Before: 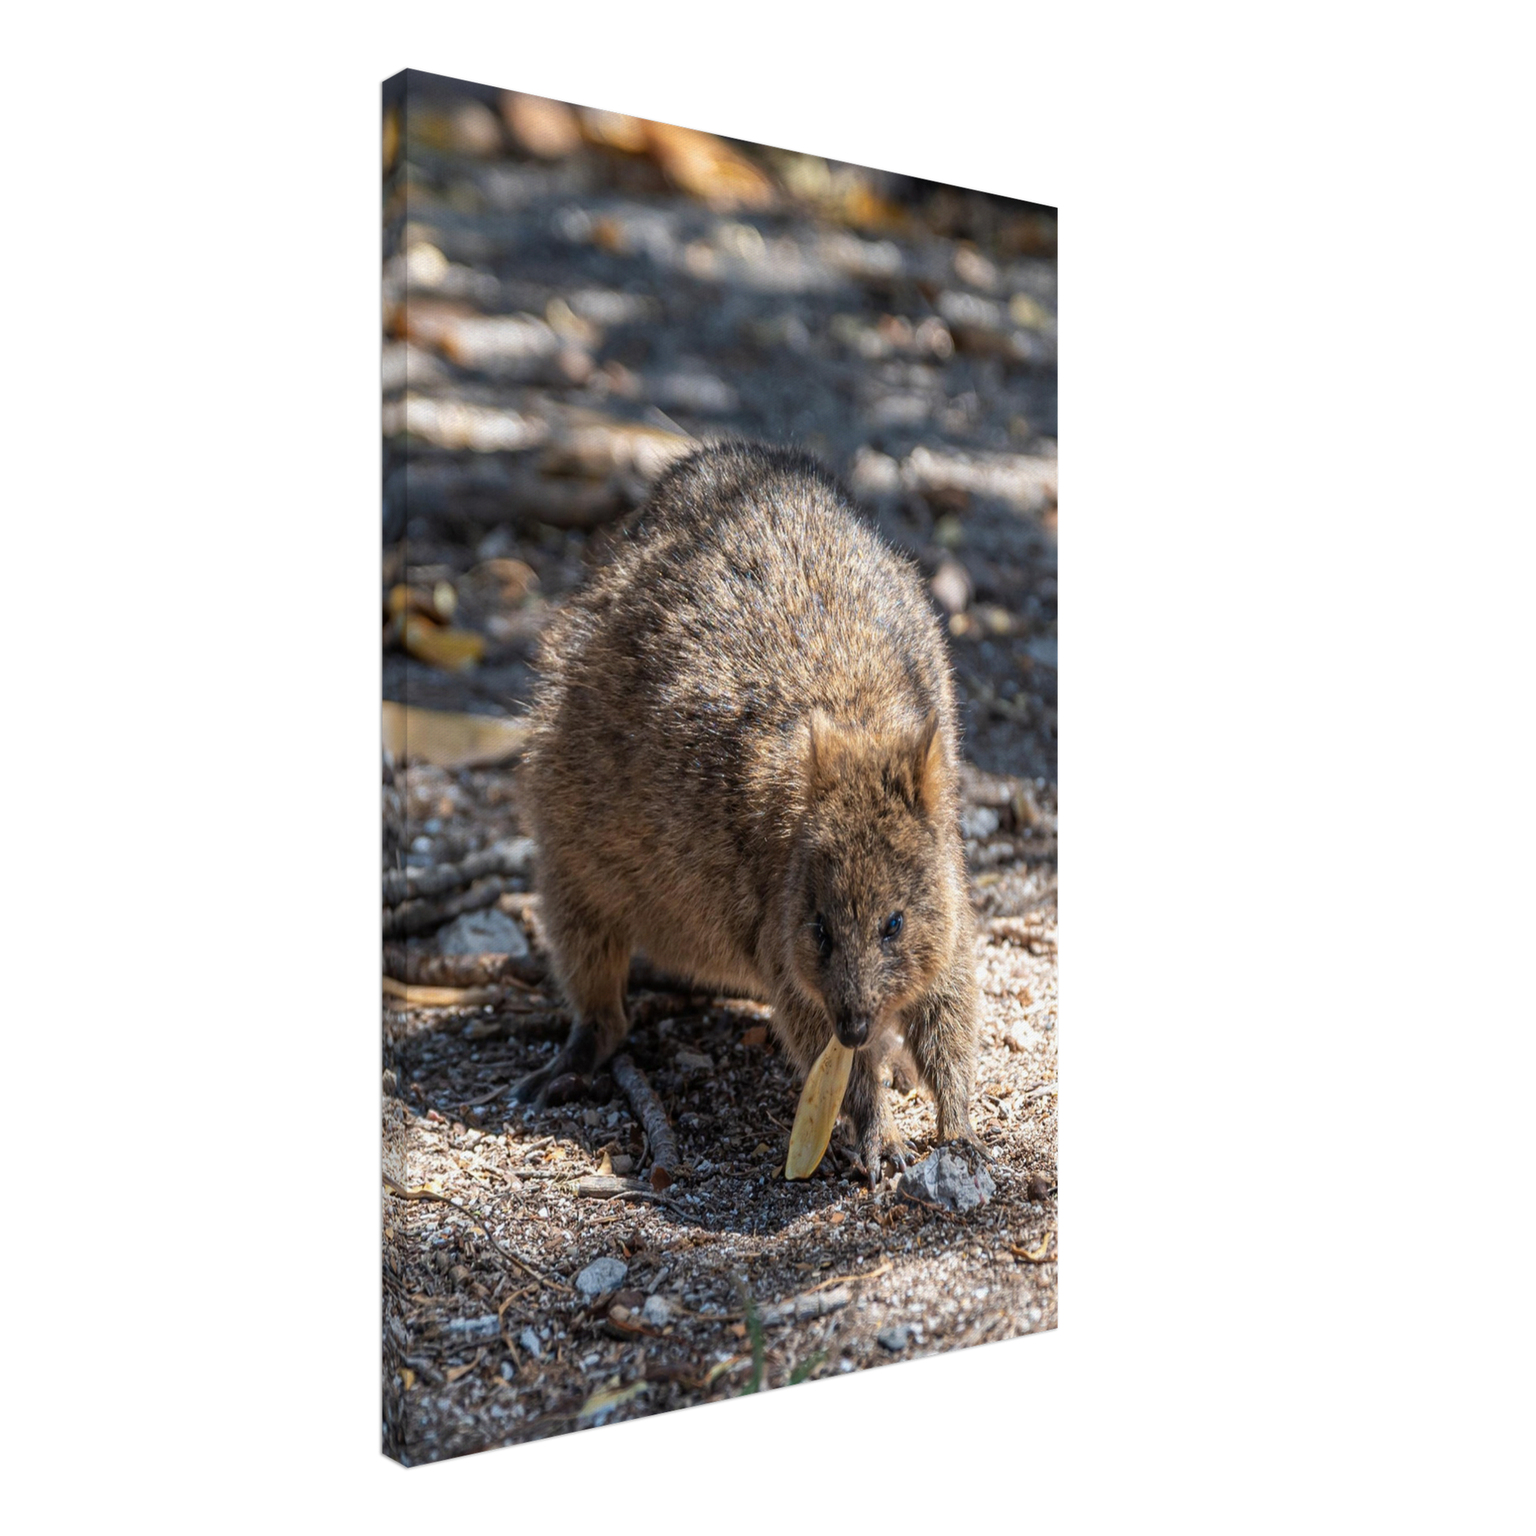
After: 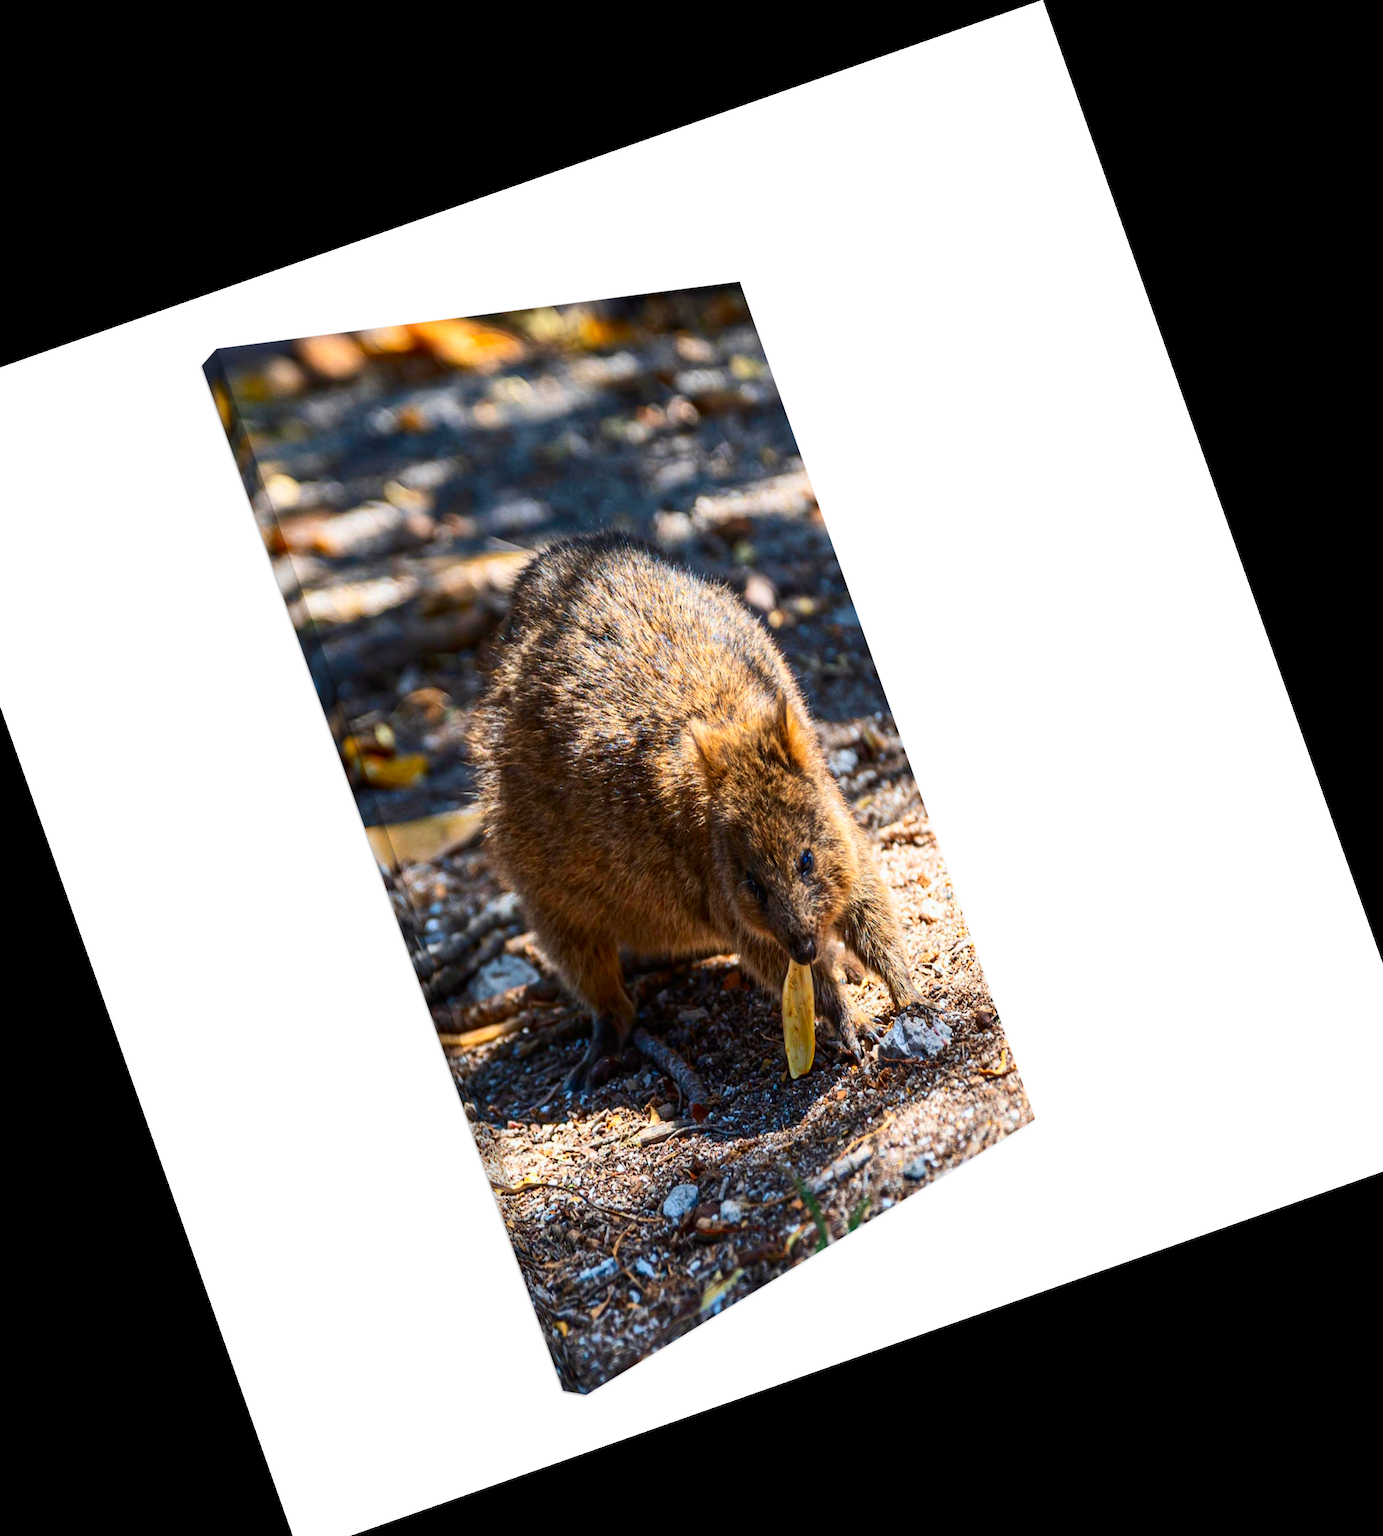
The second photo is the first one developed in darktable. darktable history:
crop and rotate: angle 19.43°, left 6.812%, right 4.125%, bottom 1.087%
contrast brightness saturation: contrast 0.26, brightness 0.02, saturation 0.87
